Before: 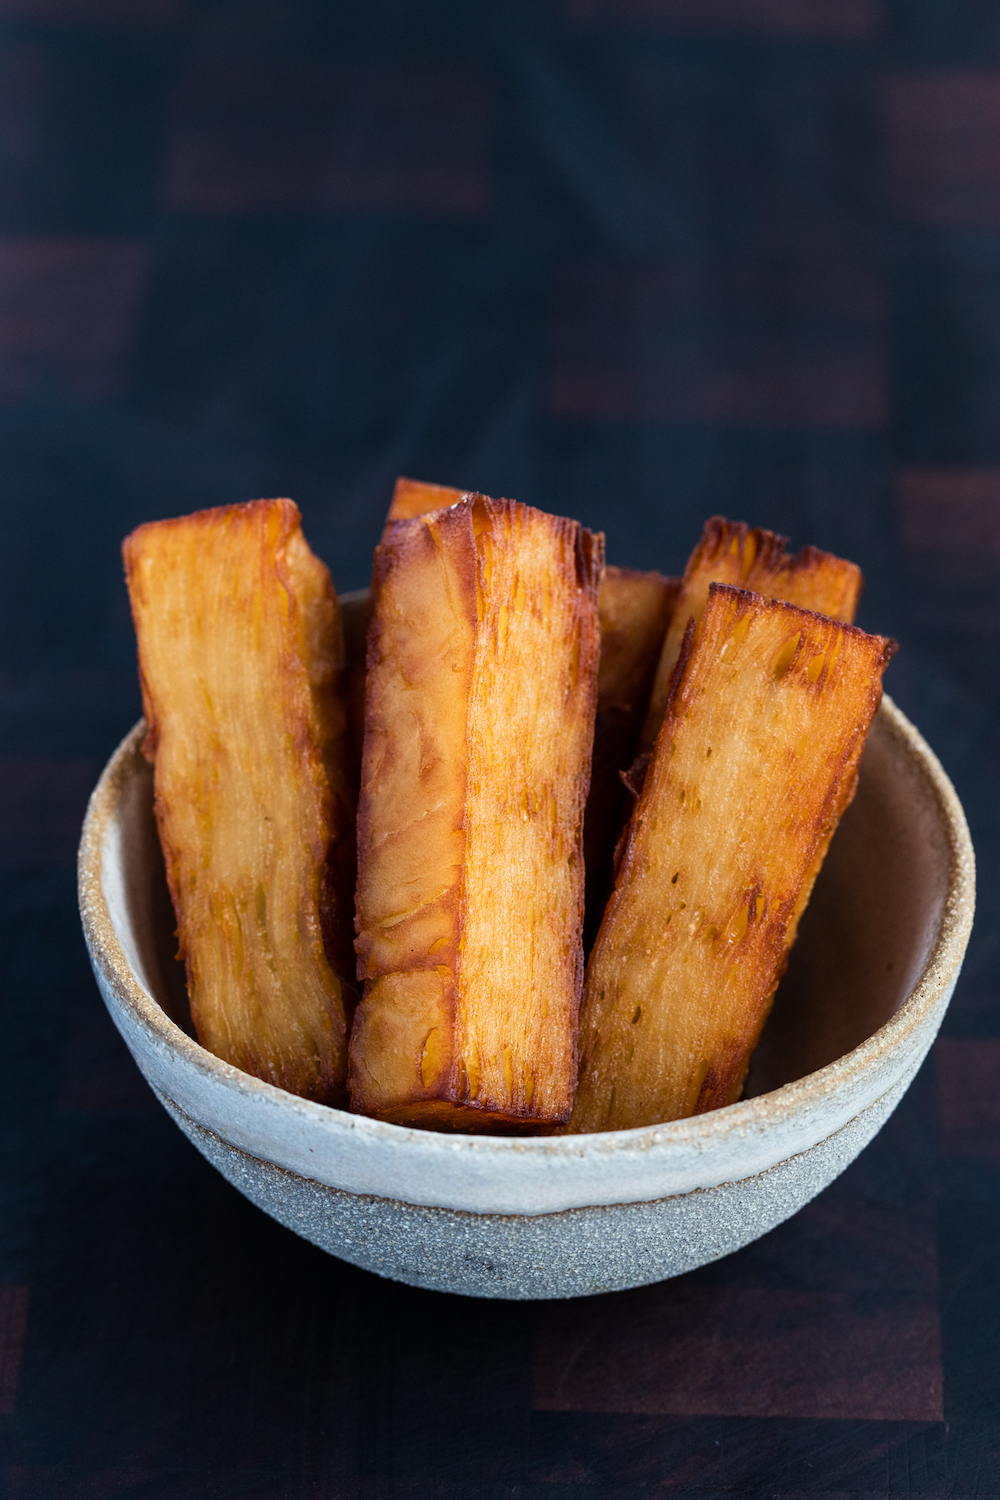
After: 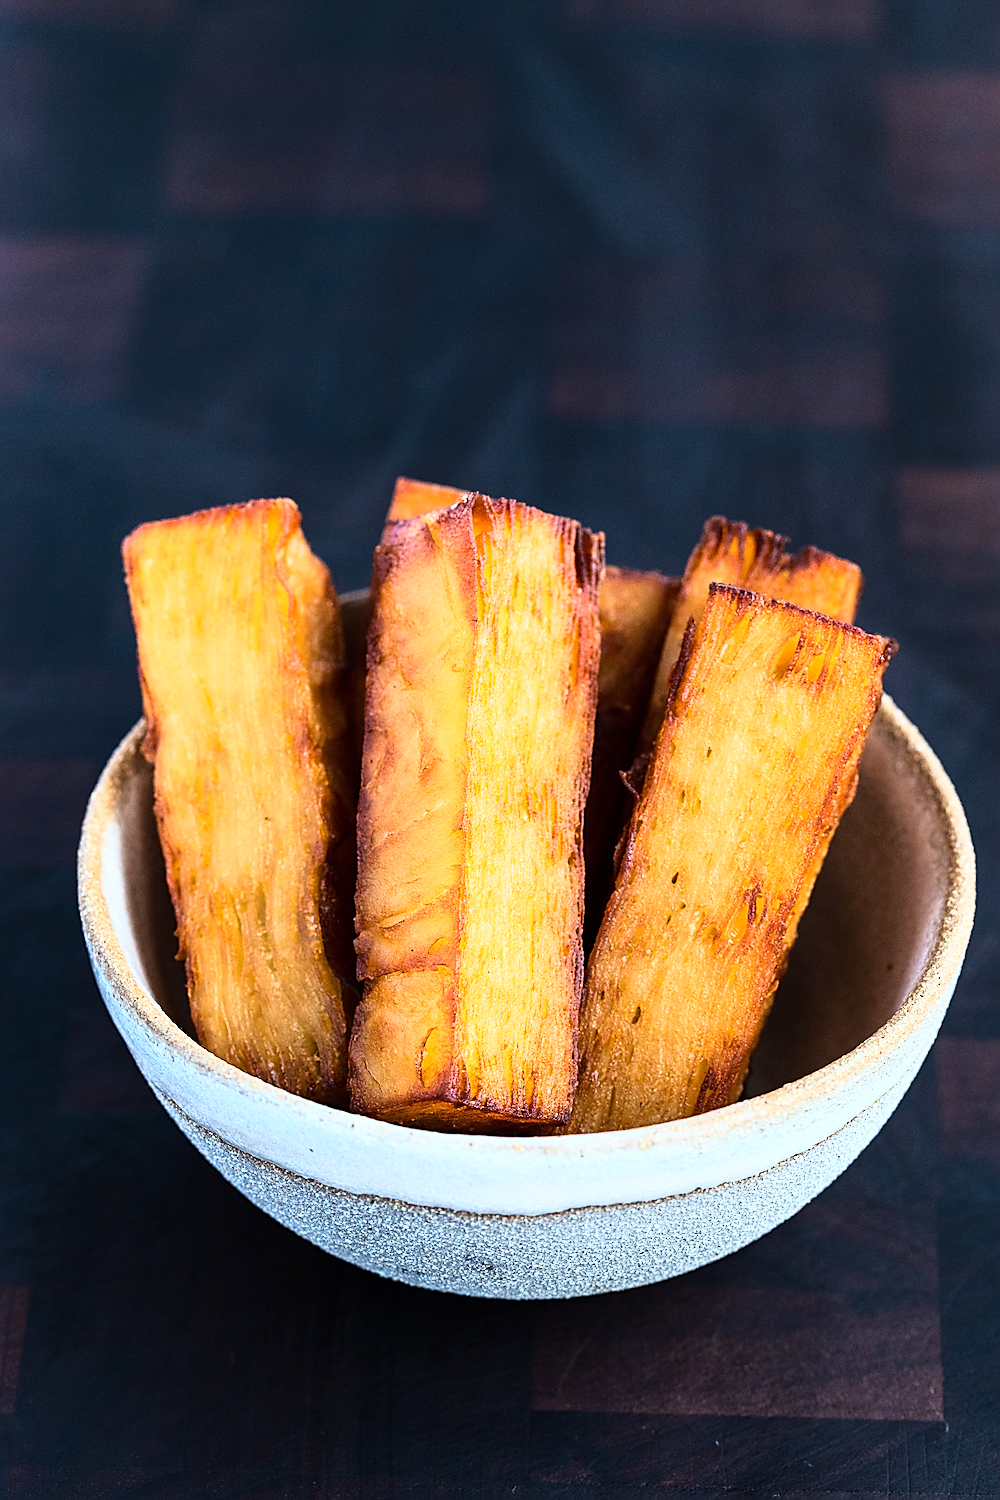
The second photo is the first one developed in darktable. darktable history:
sharpen: radius 1.4, amount 1.25, threshold 0.7
white balance: red 0.982, blue 1.018
base curve: curves: ch0 [(0, 0) (0.018, 0.026) (0.143, 0.37) (0.33, 0.731) (0.458, 0.853) (0.735, 0.965) (0.905, 0.986) (1, 1)]
